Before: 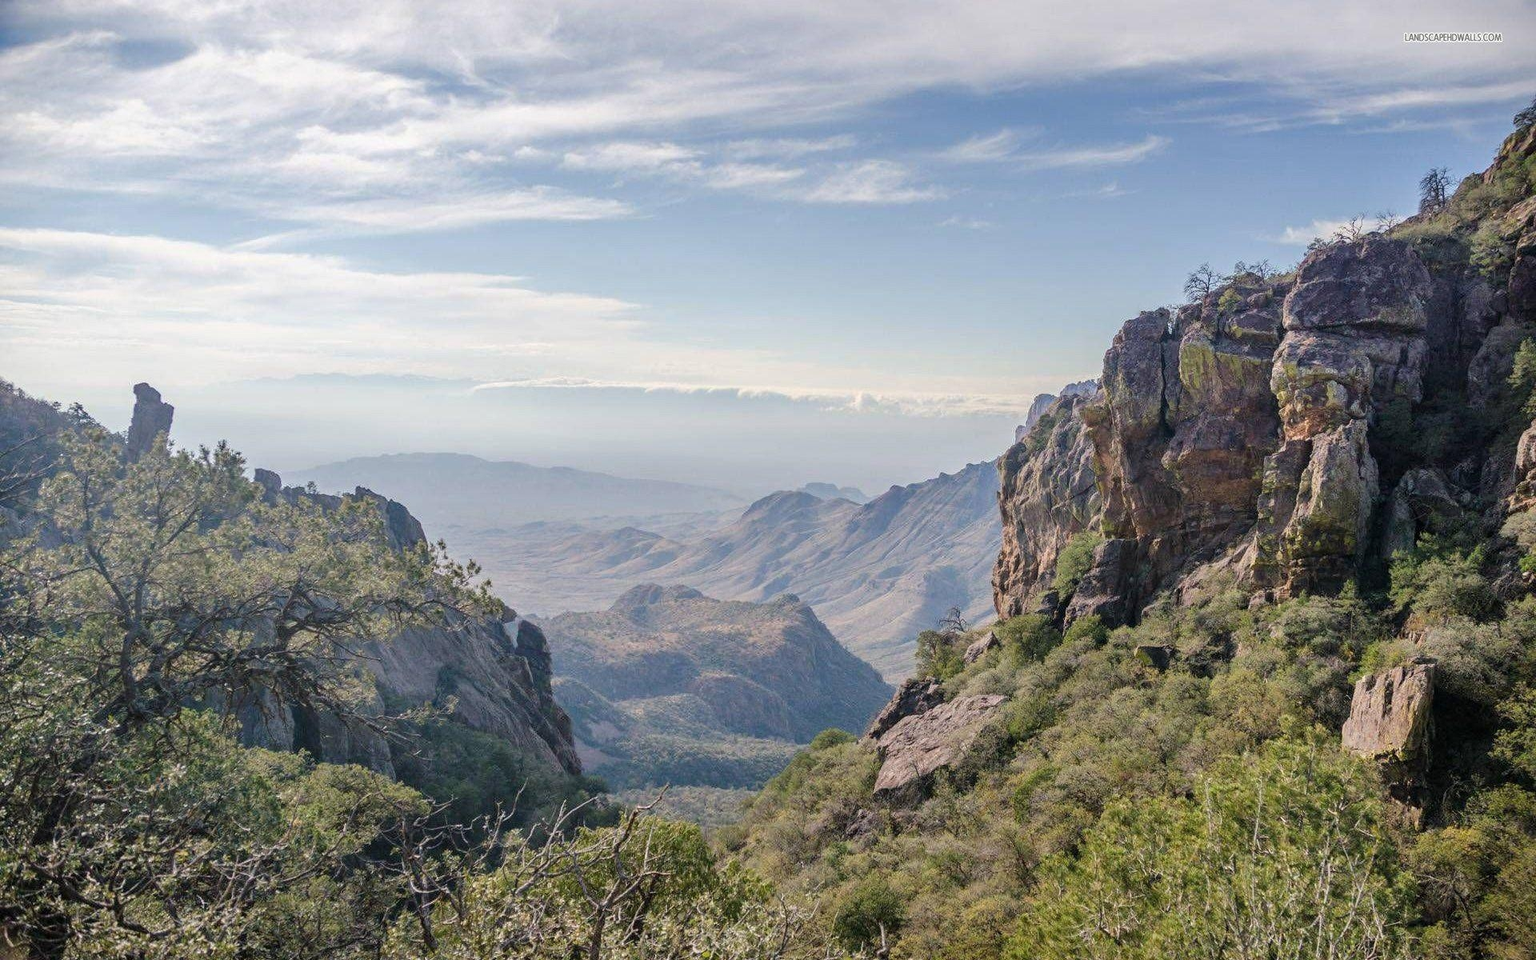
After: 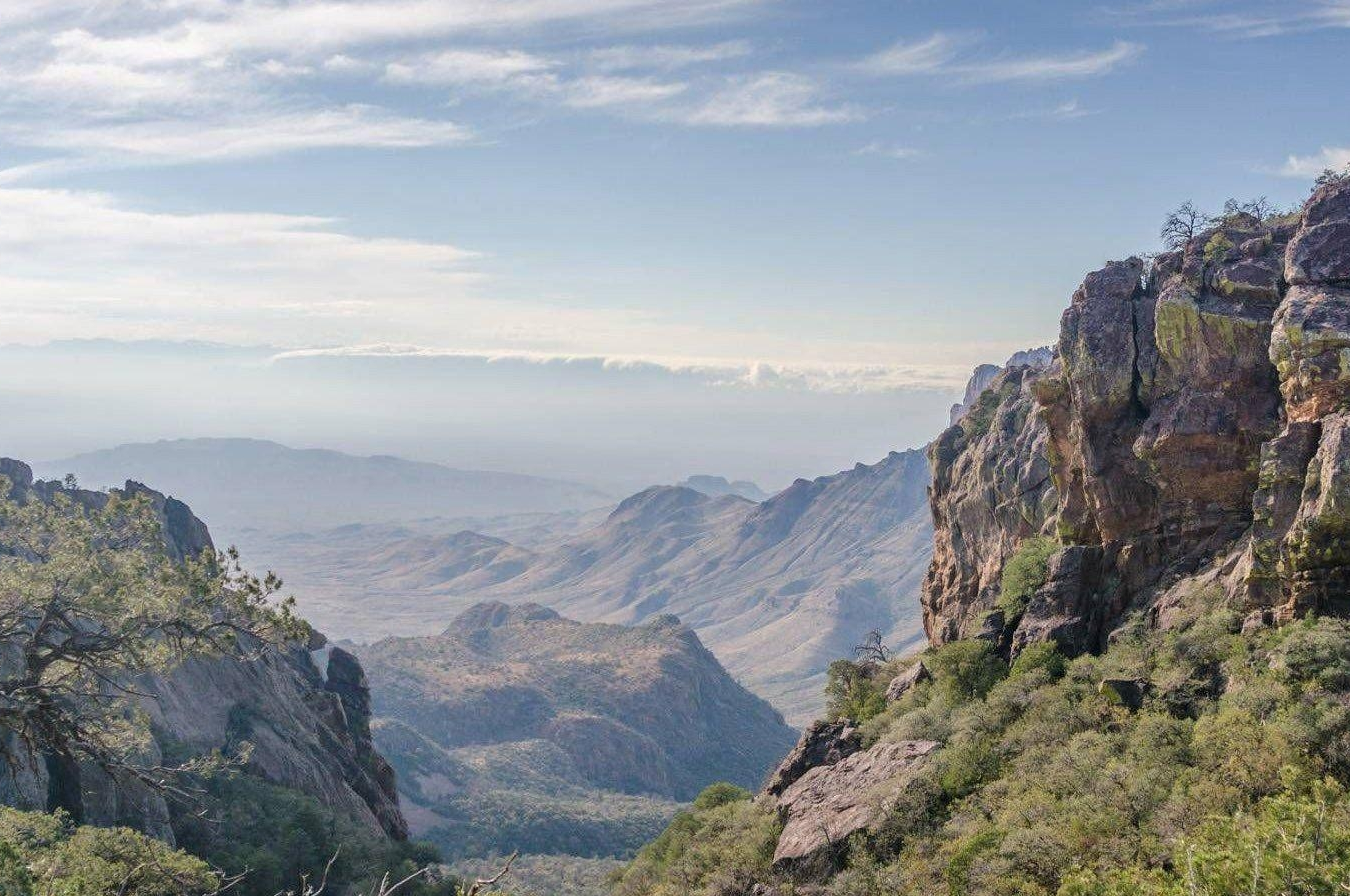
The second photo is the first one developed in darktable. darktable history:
crop and rotate: left 16.629%, top 10.746%, right 13.054%, bottom 14.566%
